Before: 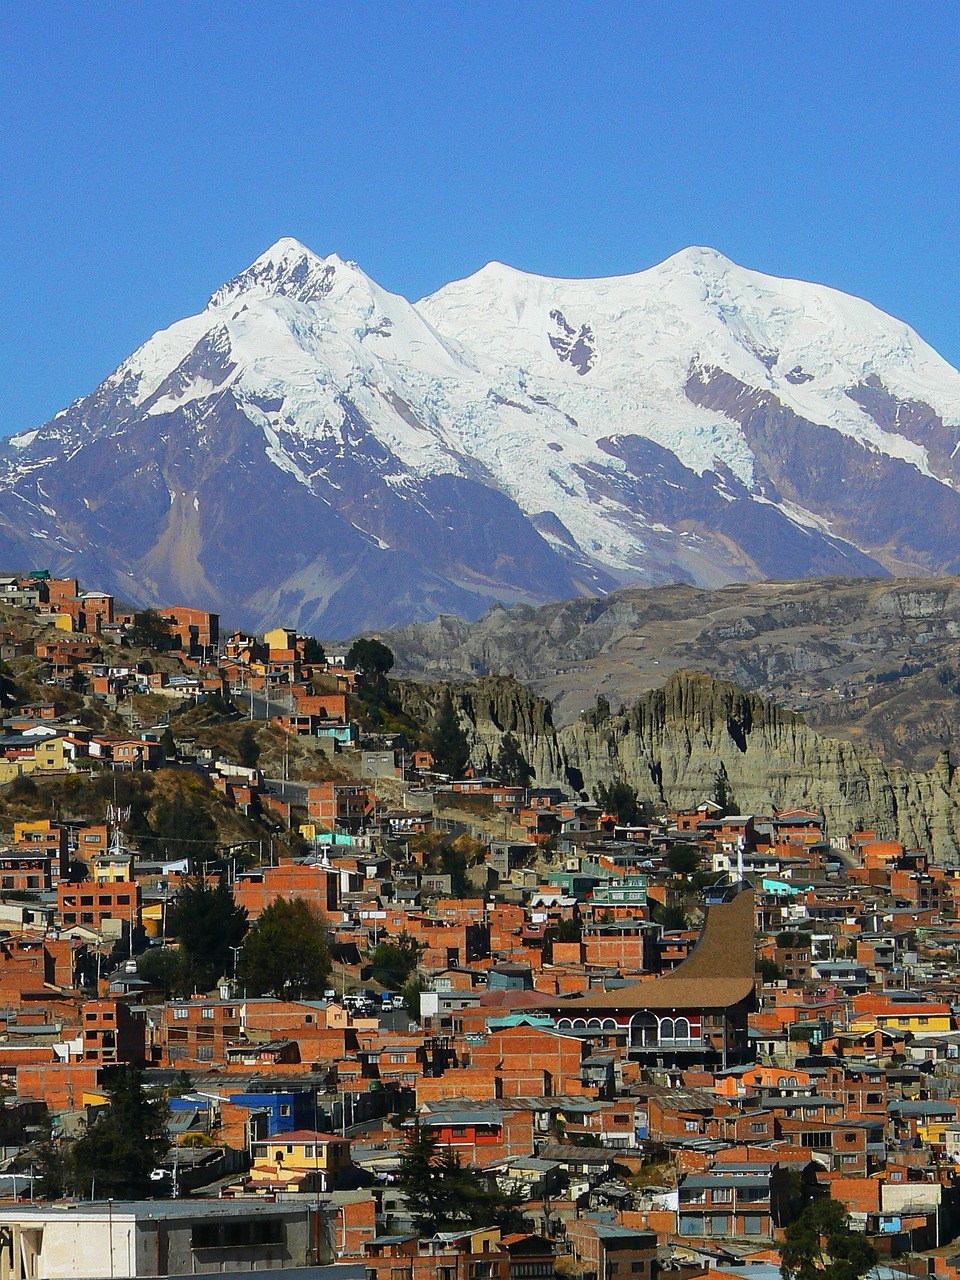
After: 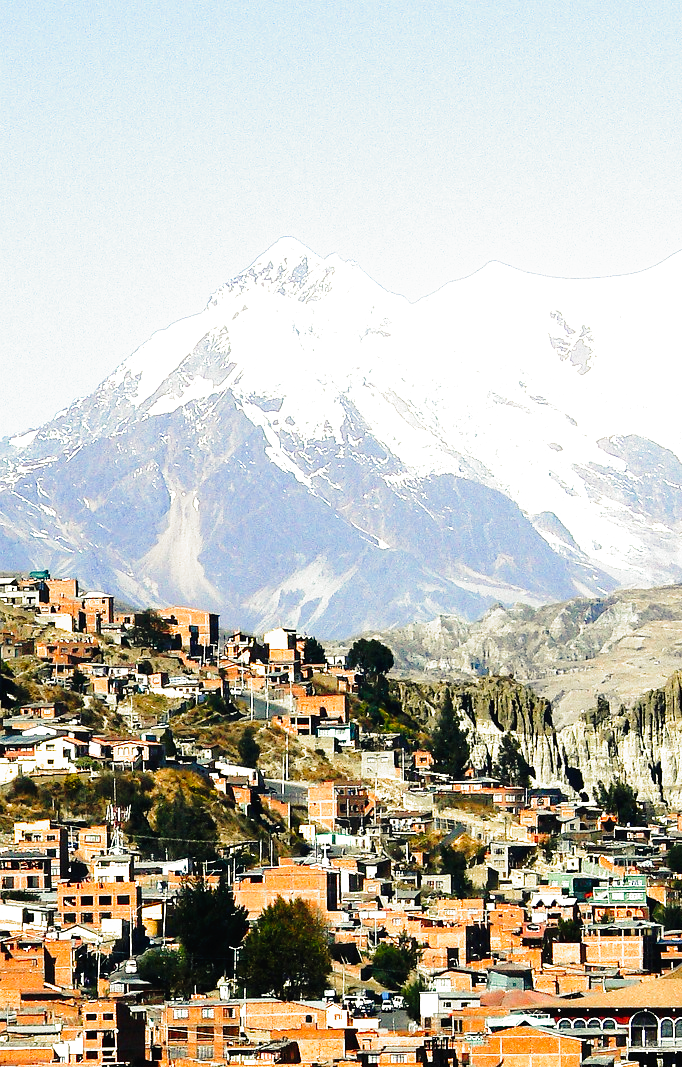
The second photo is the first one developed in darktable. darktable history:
crop: right 28.885%, bottom 16.626%
tone curve: curves: ch0 [(0, 0) (0.003, 0.015) (0.011, 0.019) (0.025, 0.027) (0.044, 0.041) (0.069, 0.055) (0.1, 0.079) (0.136, 0.099) (0.177, 0.149) (0.224, 0.216) (0.277, 0.292) (0.335, 0.383) (0.399, 0.474) (0.468, 0.556) (0.543, 0.632) (0.623, 0.711) (0.709, 0.789) (0.801, 0.871) (0.898, 0.944) (1, 1)], preserve colors none
filmic rgb: black relative exposure -8.2 EV, white relative exposure 2.2 EV, threshold 3 EV, hardness 7.11, latitude 75%, contrast 1.325, highlights saturation mix -2%, shadows ↔ highlights balance 30%, preserve chrominance no, color science v5 (2021), contrast in shadows safe, contrast in highlights safe, enable highlight reconstruction true
color balance rgb: shadows lift › chroma 2%, shadows lift › hue 263°, highlights gain › chroma 8%, highlights gain › hue 84°, linear chroma grading › global chroma -15%, saturation formula JzAzBz (2021)
exposure: black level correction 0, exposure 1.388 EV, compensate exposure bias true, compensate highlight preservation false
